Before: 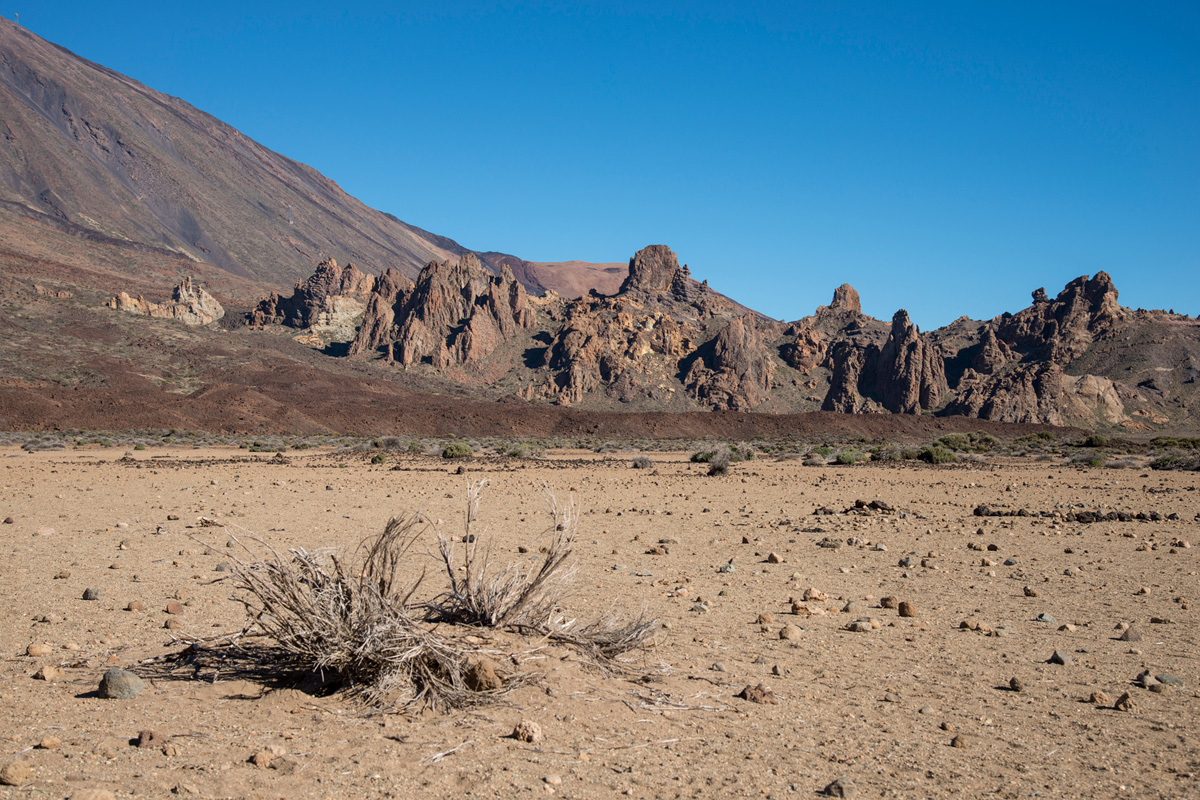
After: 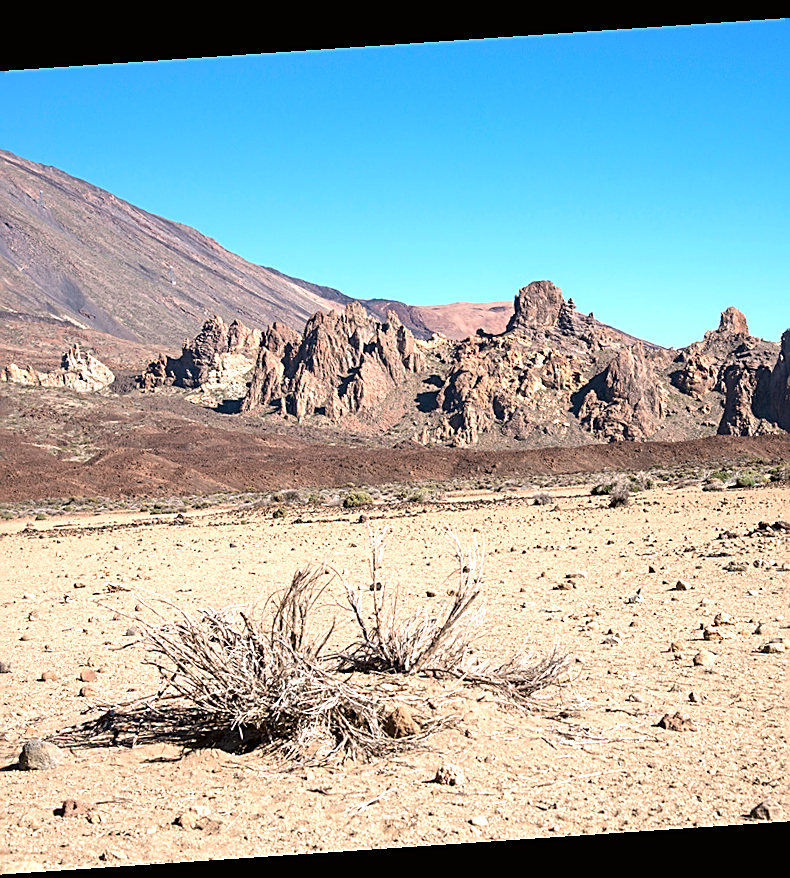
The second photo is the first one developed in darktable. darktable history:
rotate and perspective: rotation -4.2°, shear 0.006, automatic cropping off
color correction: highlights a* 3.12, highlights b* -1.55, shadows a* -0.101, shadows b* 2.52, saturation 0.98
sharpen: amount 0.75
exposure: black level correction 0, exposure 1.1 EV, compensate highlight preservation false
crop: left 10.644%, right 26.528%
